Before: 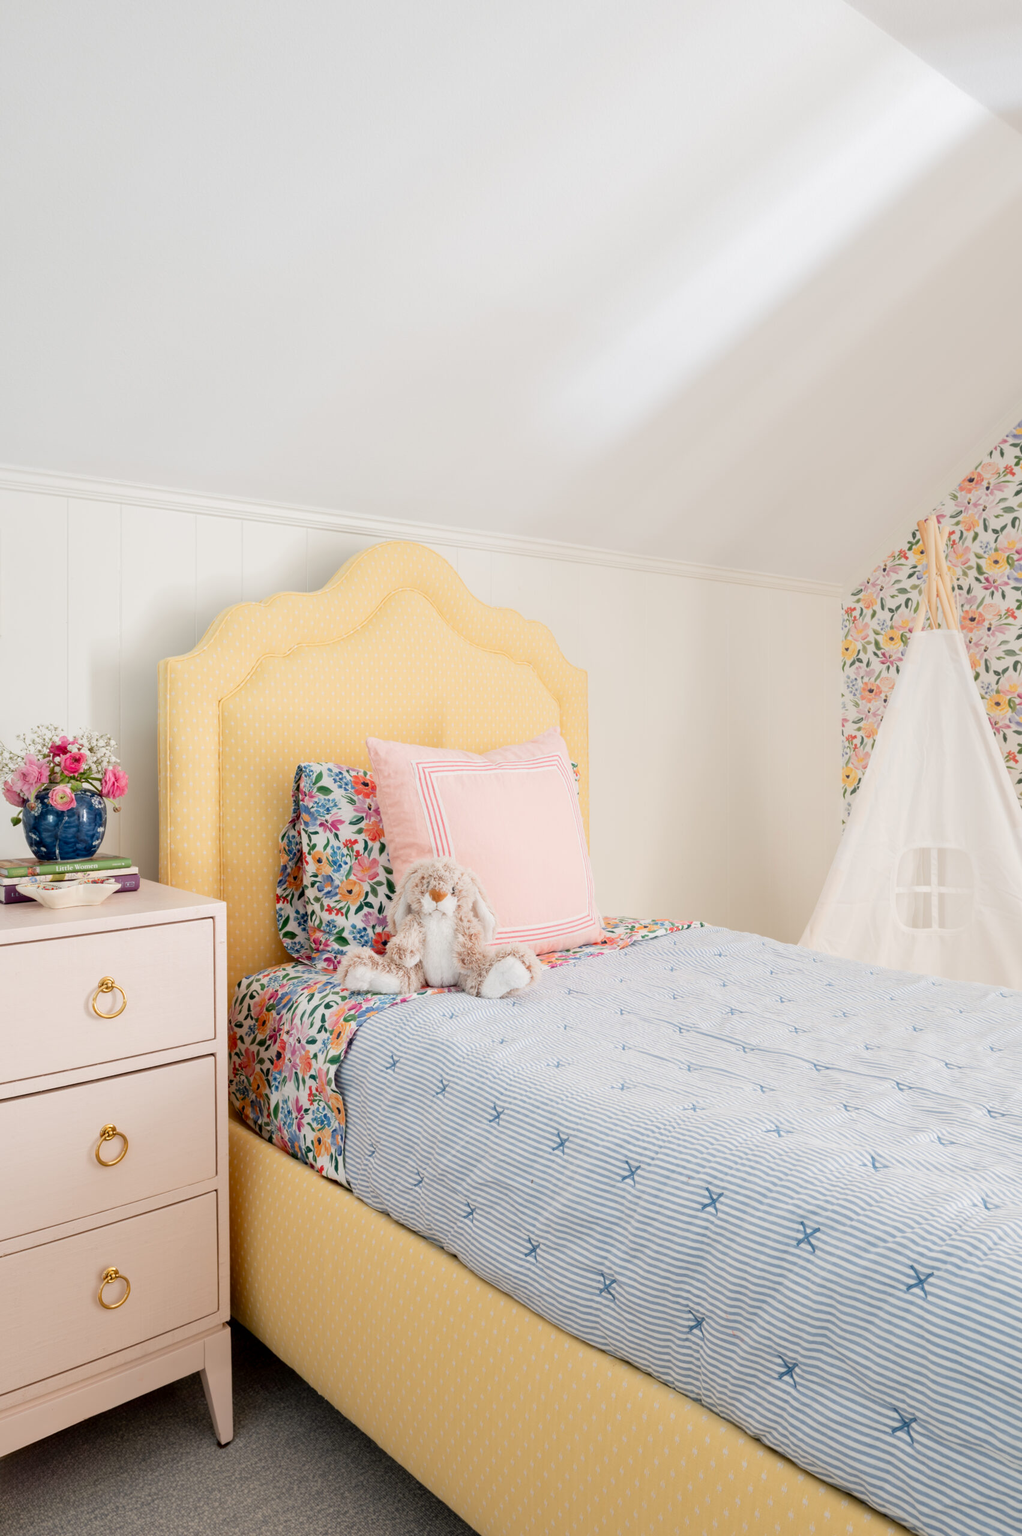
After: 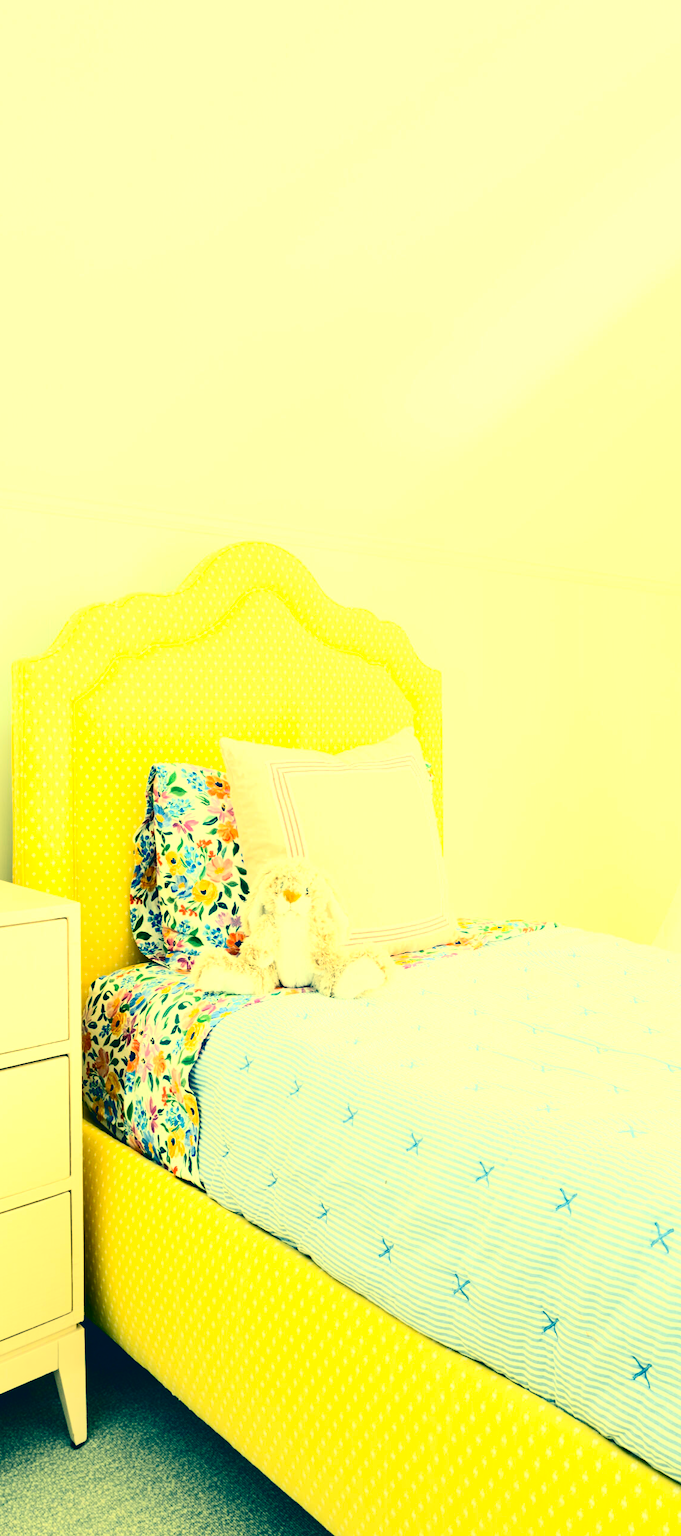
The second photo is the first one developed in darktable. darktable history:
exposure: exposure 0.943 EV, compensate highlight preservation false
crop and rotate: left 14.385%, right 18.948%
contrast brightness saturation: contrast 0.4, brightness 0.05, saturation 0.25
color correction: highlights a* -15.58, highlights b* 40, shadows a* -40, shadows b* -26.18
